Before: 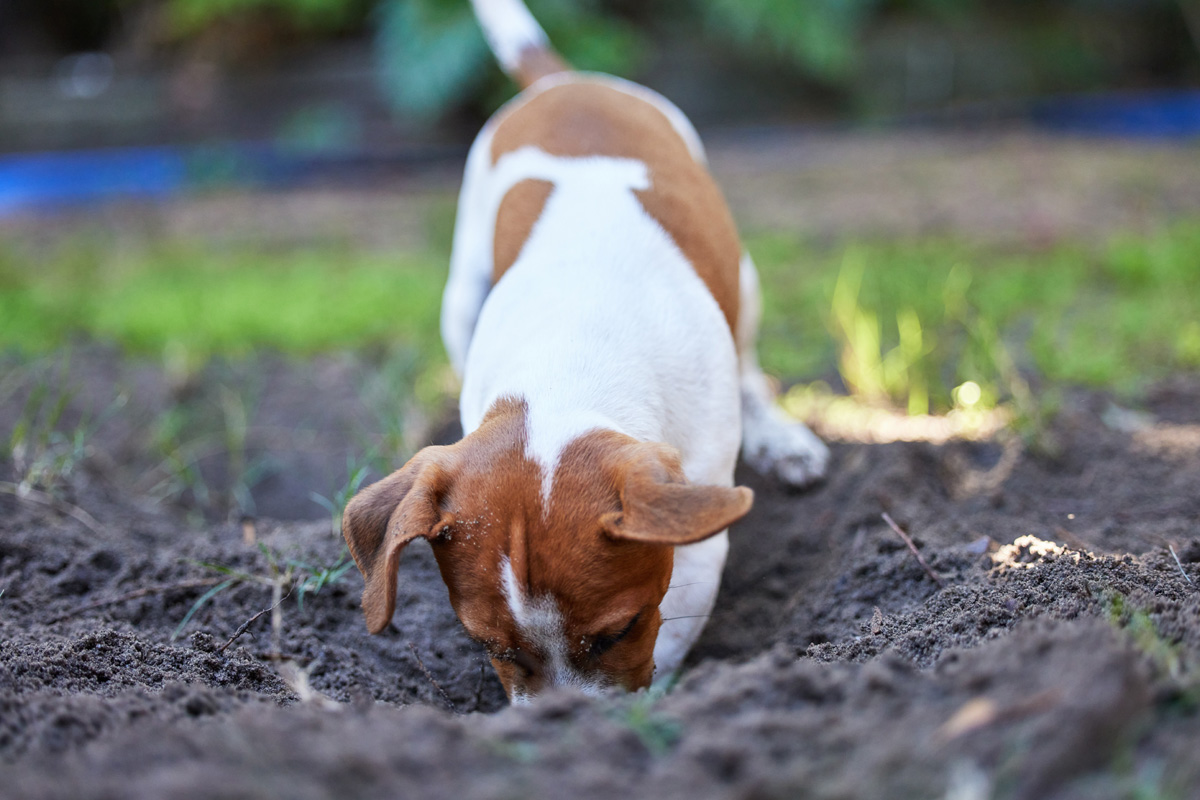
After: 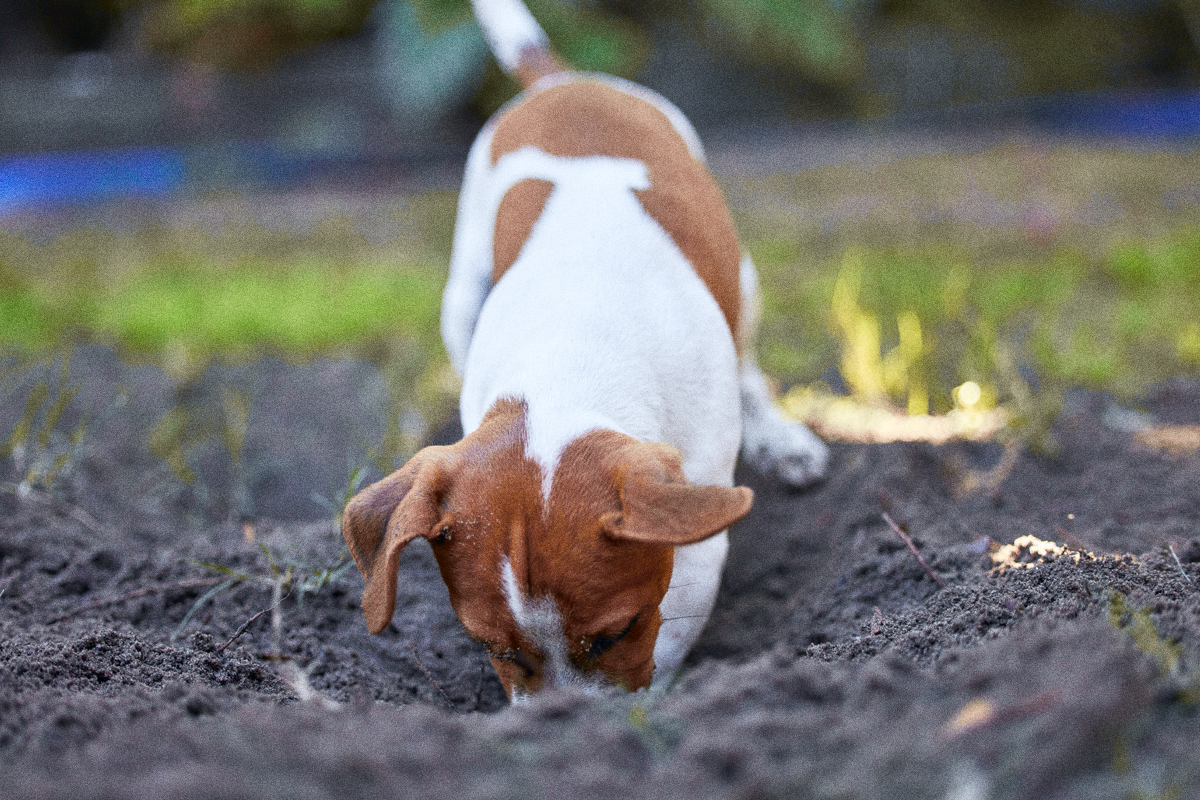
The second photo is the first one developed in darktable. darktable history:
tone curve: curves: ch0 [(0, 0) (0.15, 0.17) (0.452, 0.437) (0.611, 0.588) (0.751, 0.749) (1, 1)]; ch1 [(0, 0) (0.325, 0.327) (0.412, 0.45) (0.453, 0.484) (0.5, 0.499) (0.541, 0.55) (0.617, 0.612) (0.695, 0.697) (1, 1)]; ch2 [(0, 0) (0.386, 0.397) (0.452, 0.459) (0.505, 0.498) (0.524, 0.547) (0.574, 0.566) (0.633, 0.641) (1, 1)], color space Lab, independent channels, preserve colors none
grain: coarseness 0.09 ISO, strength 40%
